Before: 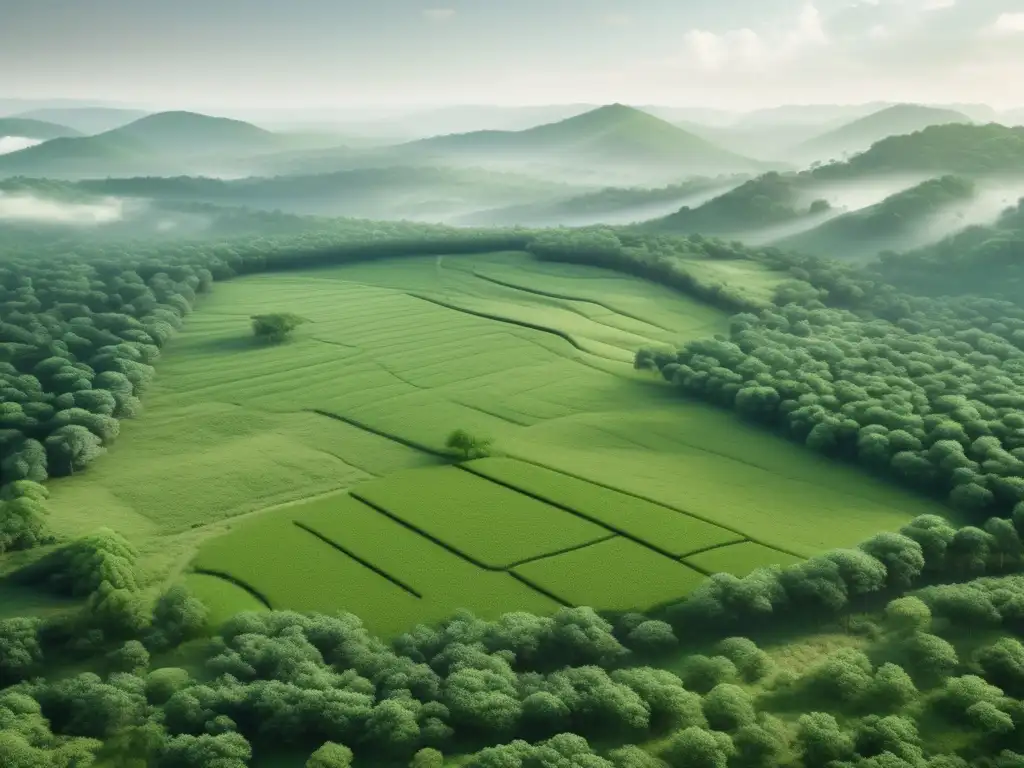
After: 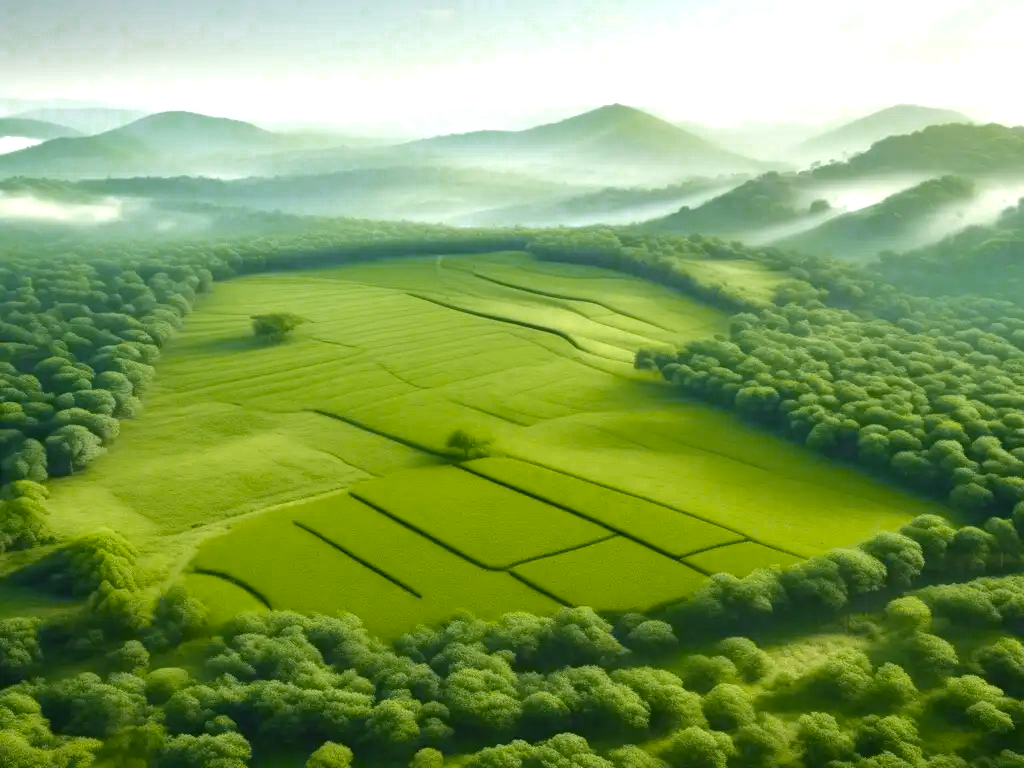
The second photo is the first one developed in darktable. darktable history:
color zones: curves: ch0 [(0.099, 0.624) (0.257, 0.596) (0.384, 0.376) (0.529, 0.492) (0.697, 0.564) (0.768, 0.532) (0.908, 0.644)]; ch1 [(0.112, 0.564) (0.254, 0.612) (0.432, 0.676) (0.592, 0.456) (0.743, 0.684) (0.888, 0.536)]; ch2 [(0.25, 0.5) (0.469, 0.36) (0.75, 0.5)]
exposure: black level correction 0, exposure 0.7 EV, compensate exposure bias true, compensate highlight preservation false
